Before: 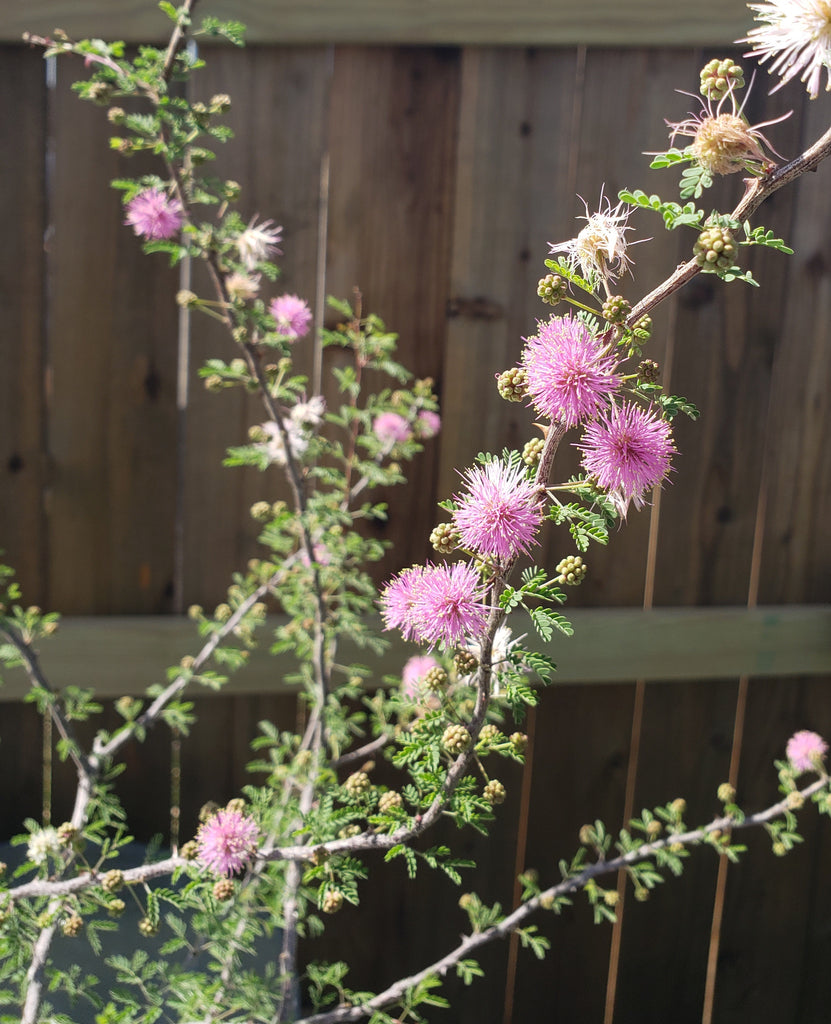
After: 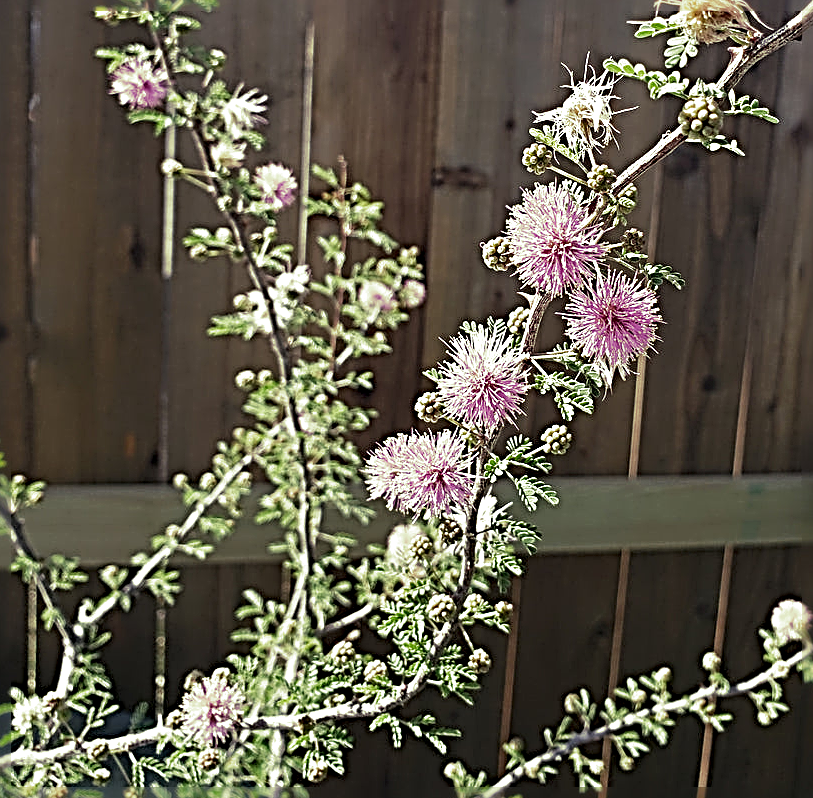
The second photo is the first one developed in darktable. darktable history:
crop and rotate: left 1.814%, top 12.818%, right 0.25%, bottom 9.225%
sharpen: radius 4.001, amount 2
split-toning: shadows › hue 290.82°, shadows › saturation 0.34, highlights › saturation 0.38, balance 0, compress 50%
